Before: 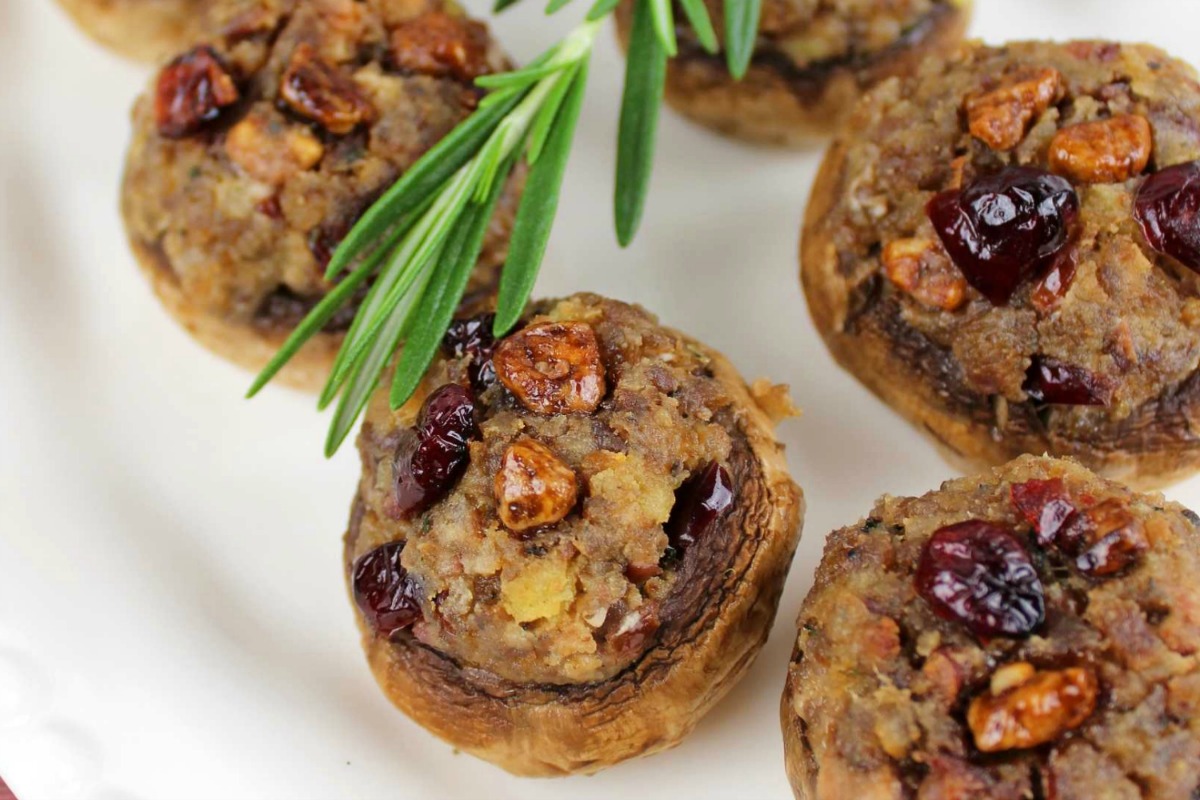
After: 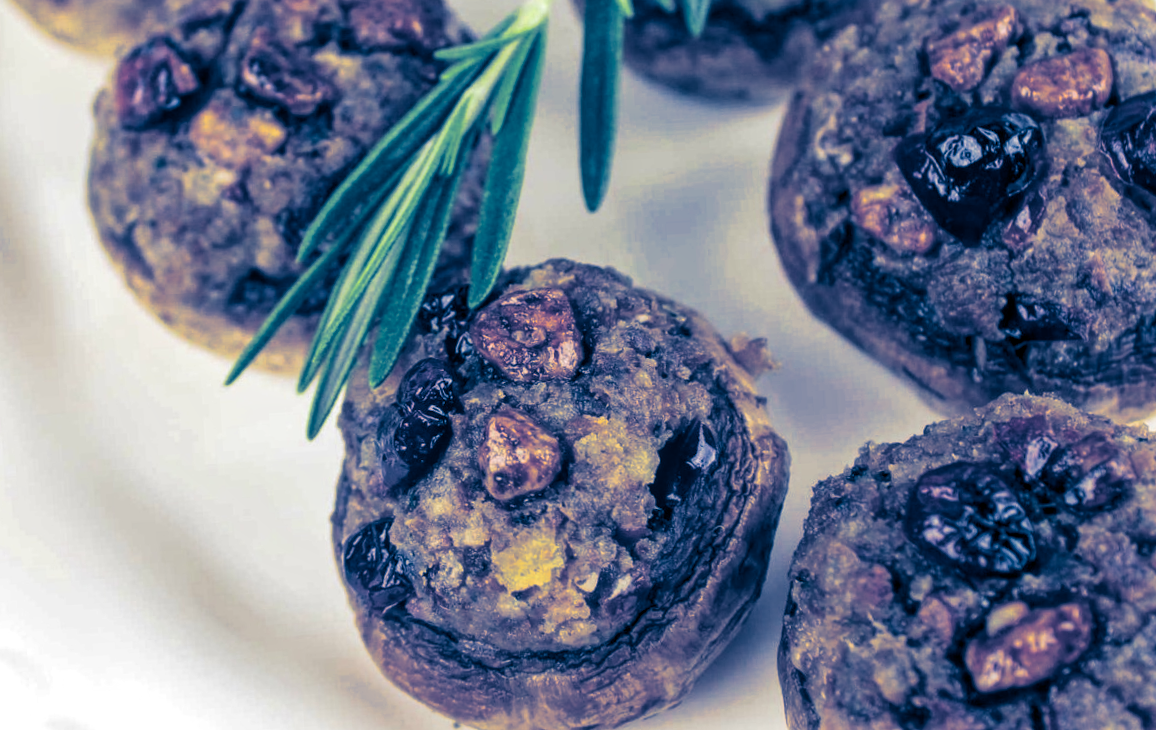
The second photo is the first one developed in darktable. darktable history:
local contrast: highlights 74%, shadows 55%, detail 176%, midtone range 0.207
rotate and perspective: rotation -3.52°, crop left 0.036, crop right 0.964, crop top 0.081, crop bottom 0.919
split-toning: shadows › hue 226.8°, shadows › saturation 1, highlights › saturation 0, balance -61.41
